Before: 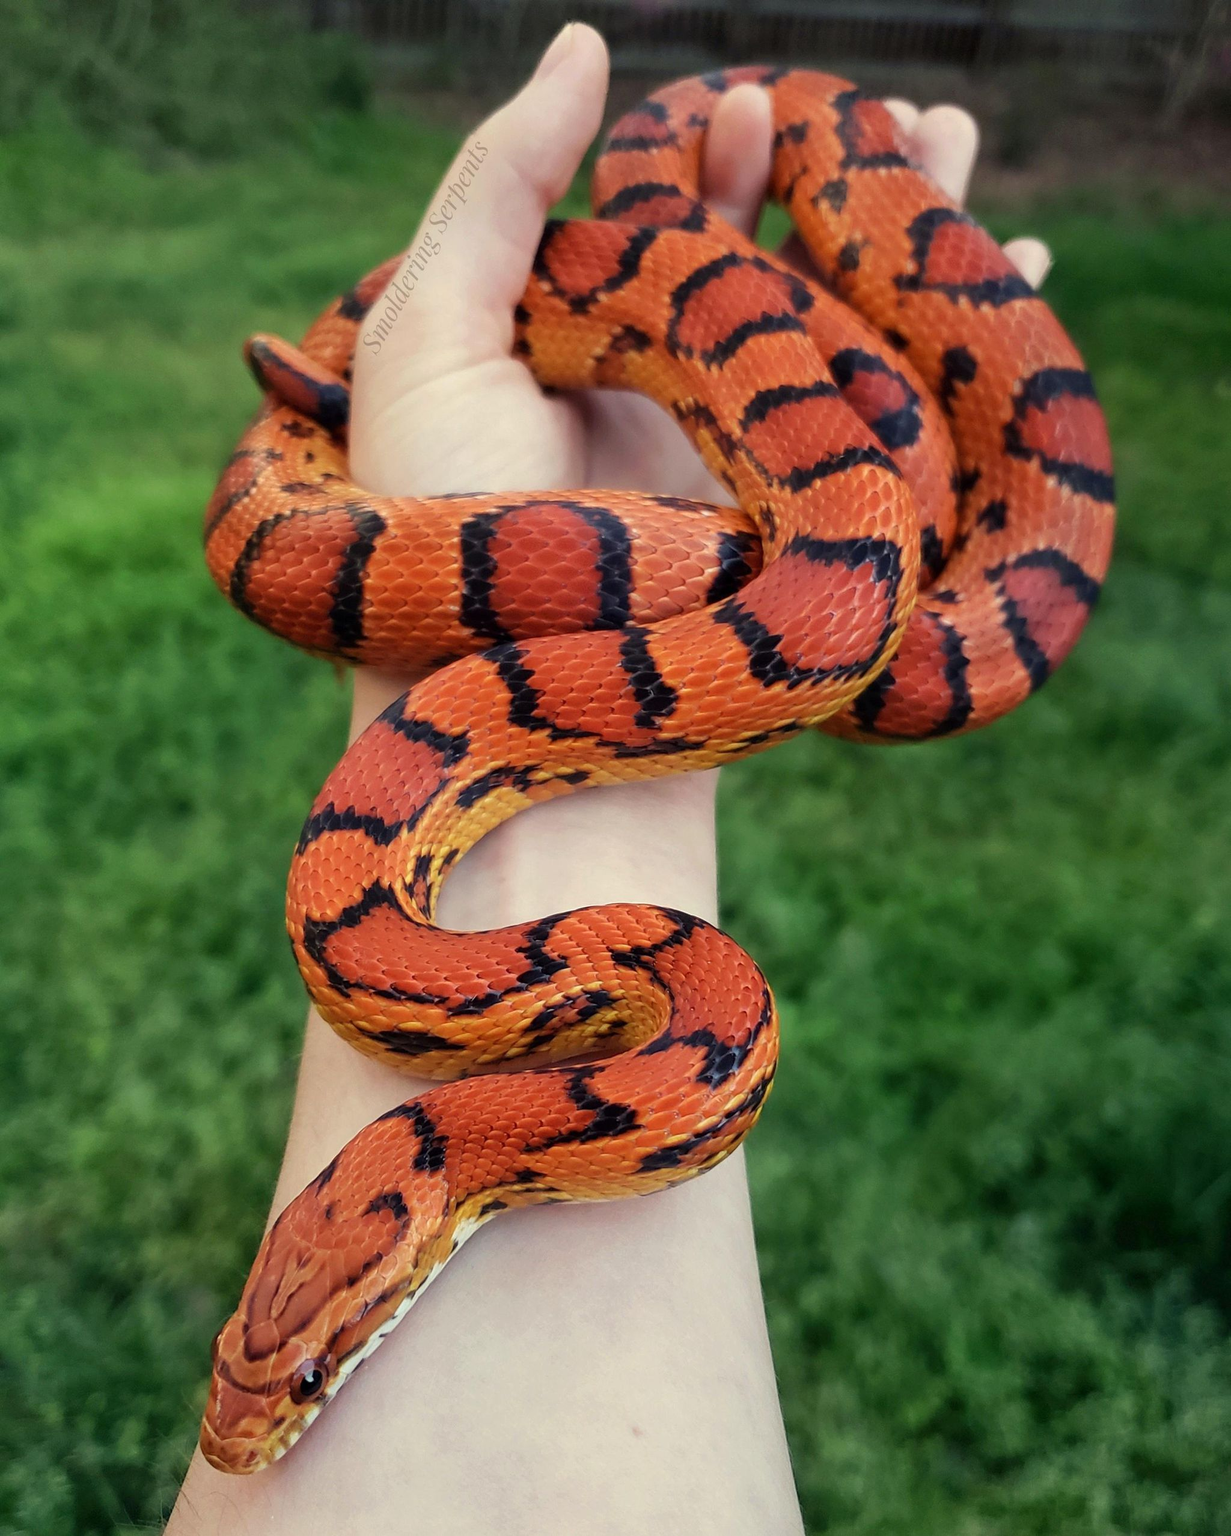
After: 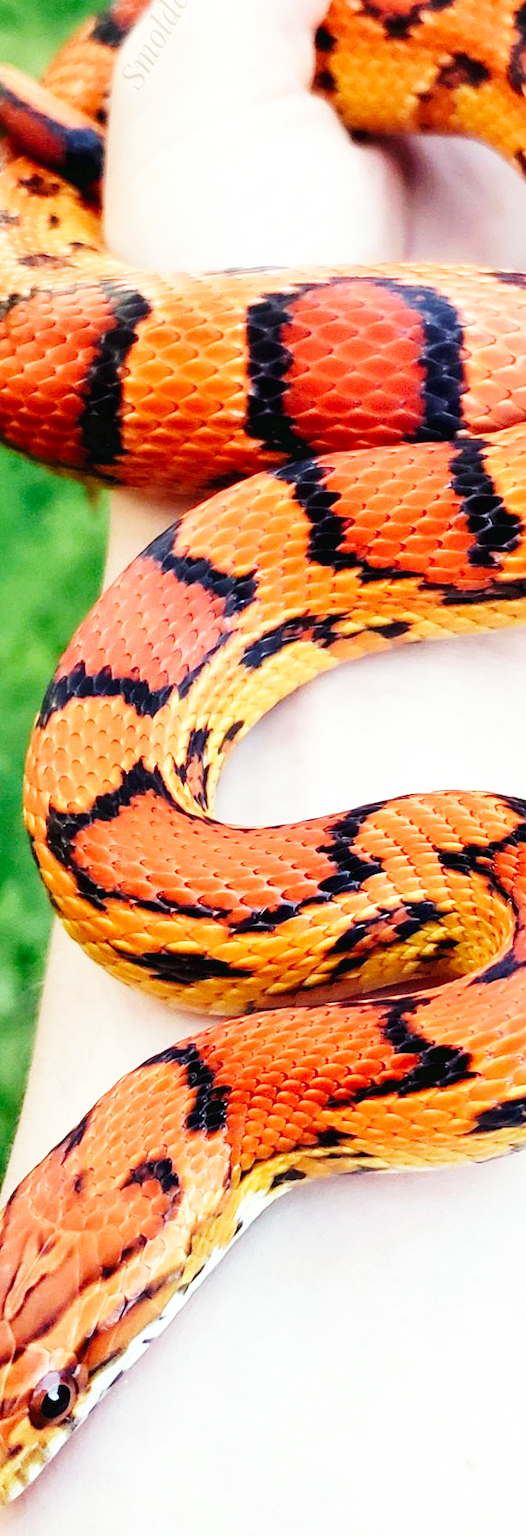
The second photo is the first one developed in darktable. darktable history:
crop and rotate: left 21.77%, top 18.528%, right 44.676%, bottom 2.997%
base curve: curves: ch0 [(0, 0.003) (0.001, 0.002) (0.006, 0.004) (0.02, 0.022) (0.048, 0.086) (0.094, 0.234) (0.162, 0.431) (0.258, 0.629) (0.385, 0.8) (0.548, 0.918) (0.751, 0.988) (1, 1)], preserve colors none
white balance: red 0.925, blue 1.046
exposure: black level correction 0.001, exposure 0.3 EV, compensate highlight preservation false
